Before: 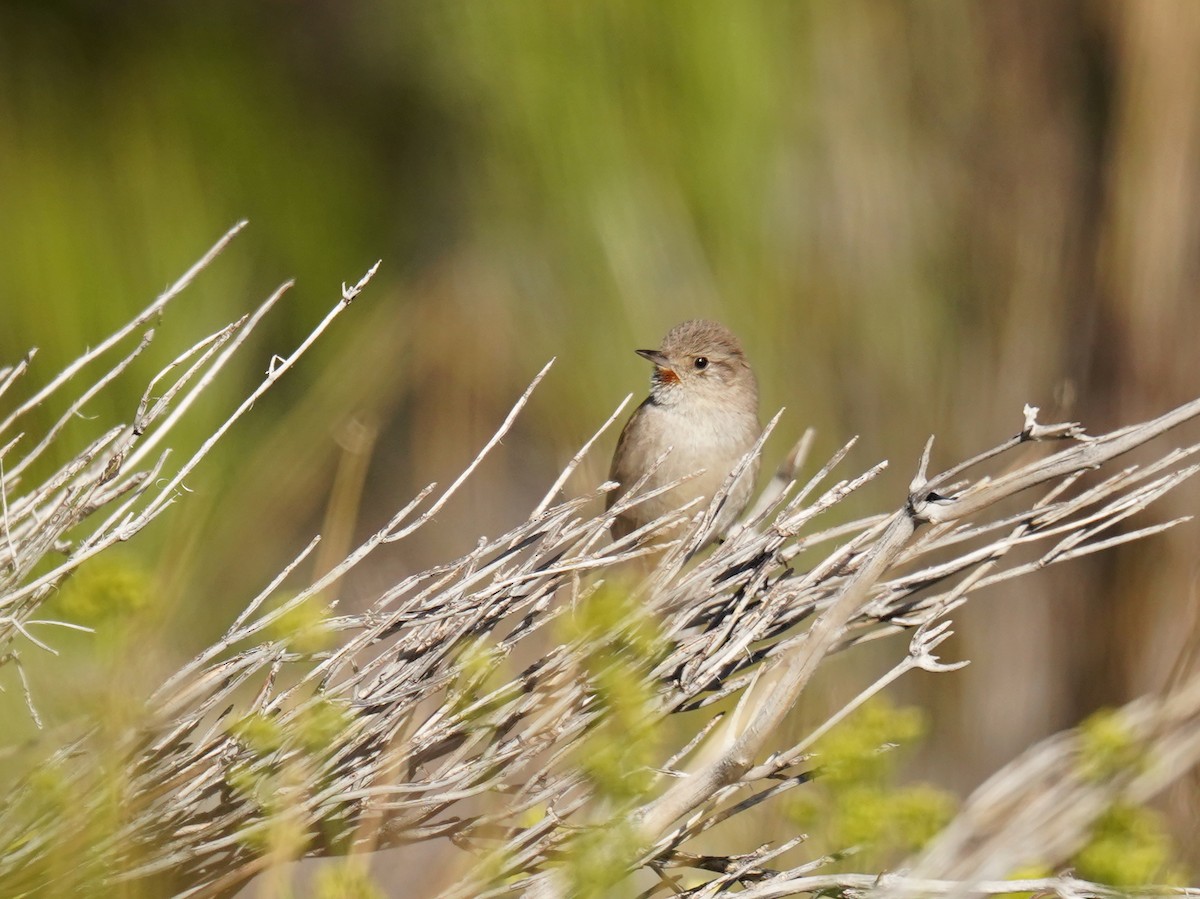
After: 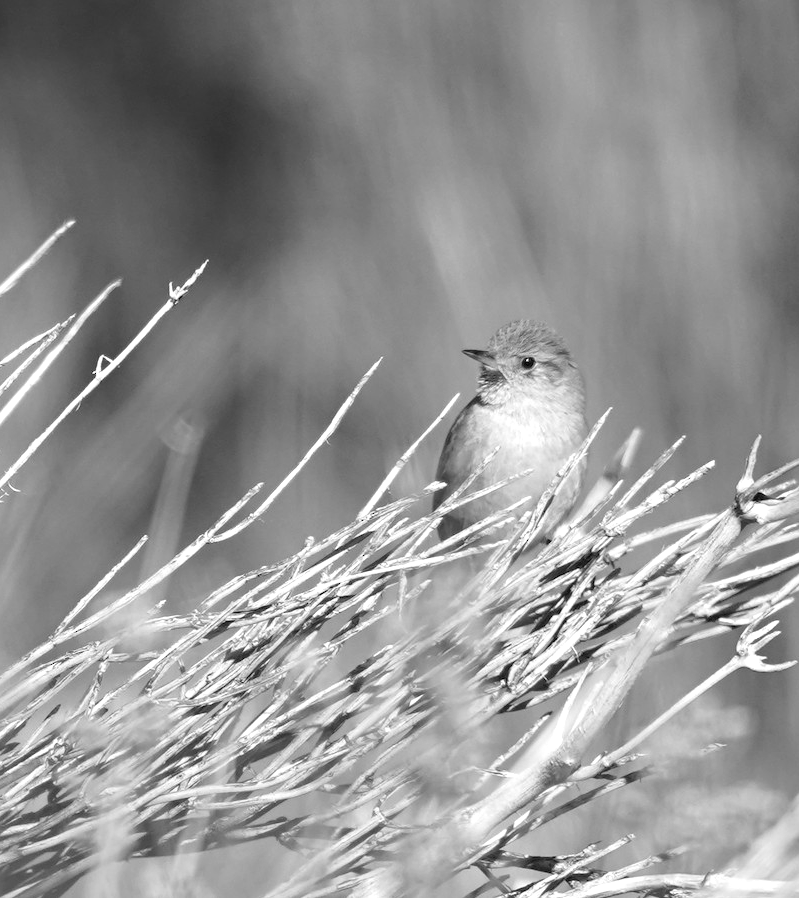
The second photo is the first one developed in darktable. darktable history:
color balance rgb: perceptual saturation grading › global saturation 25%, perceptual saturation grading › highlights -50%, perceptual saturation grading › shadows 30%, perceptual brilliance grading › global brilliance 12%, global vibrance 20%
crop and rotate: left 14.436%, right 18.898%
monochrome: on, module defaults
